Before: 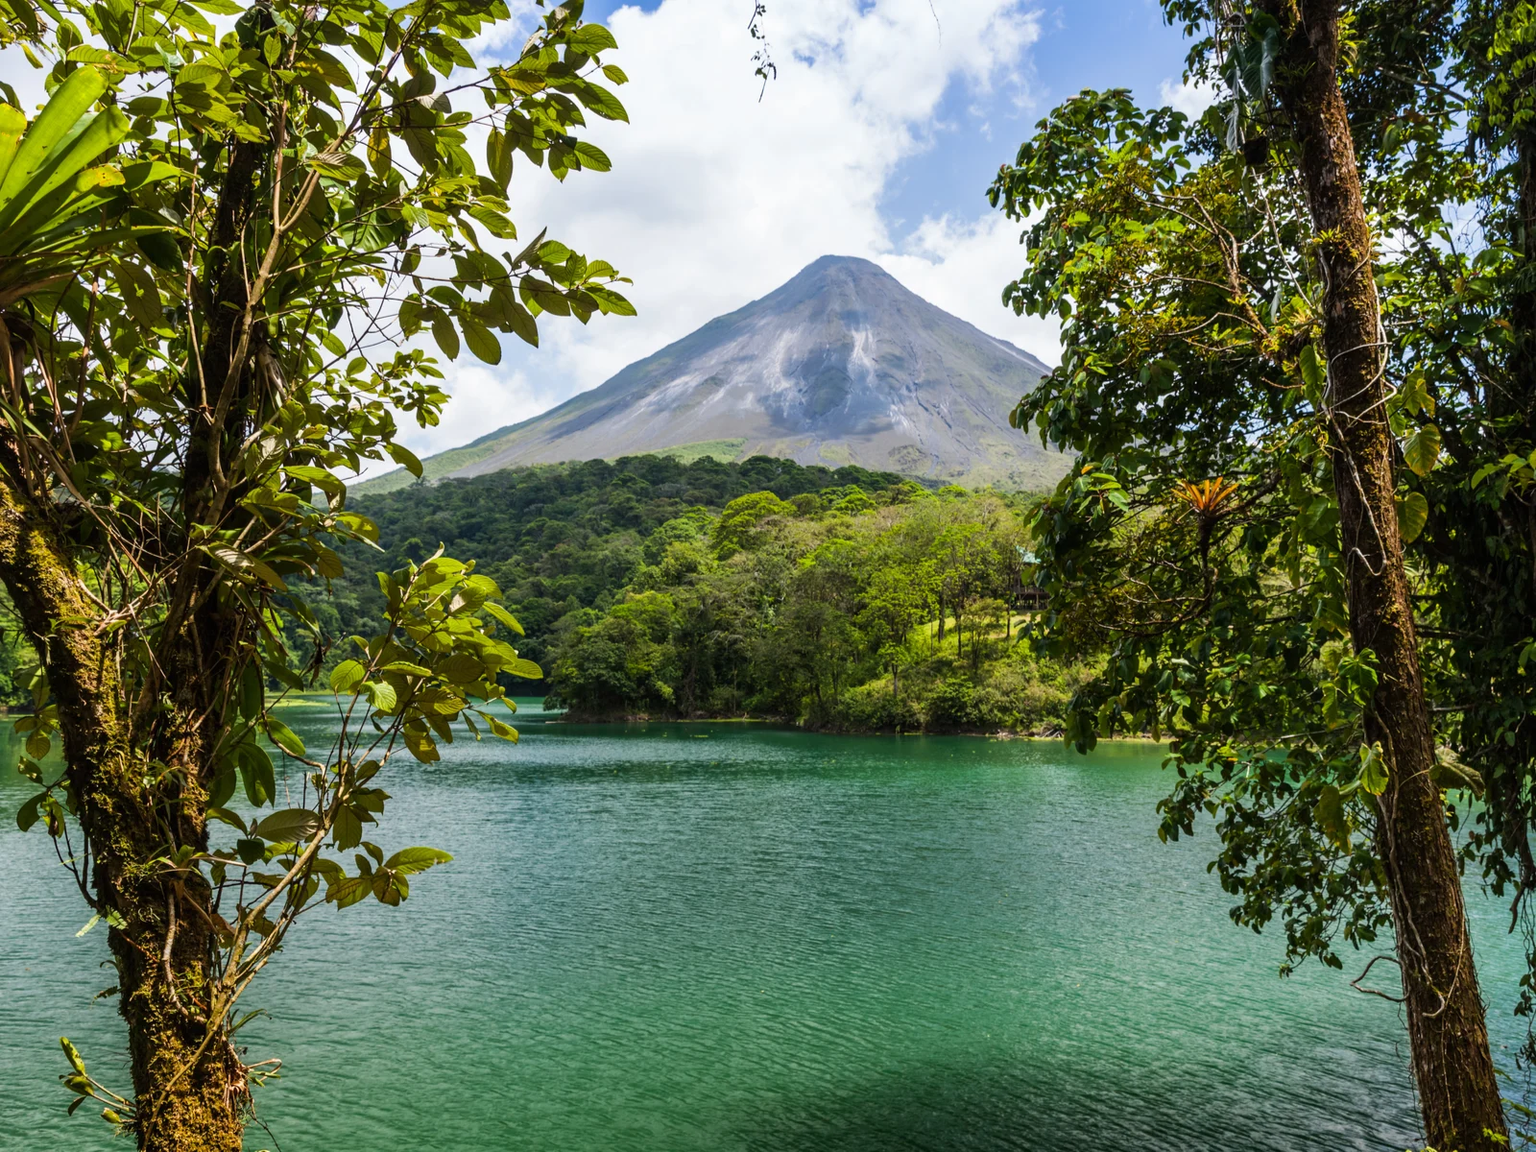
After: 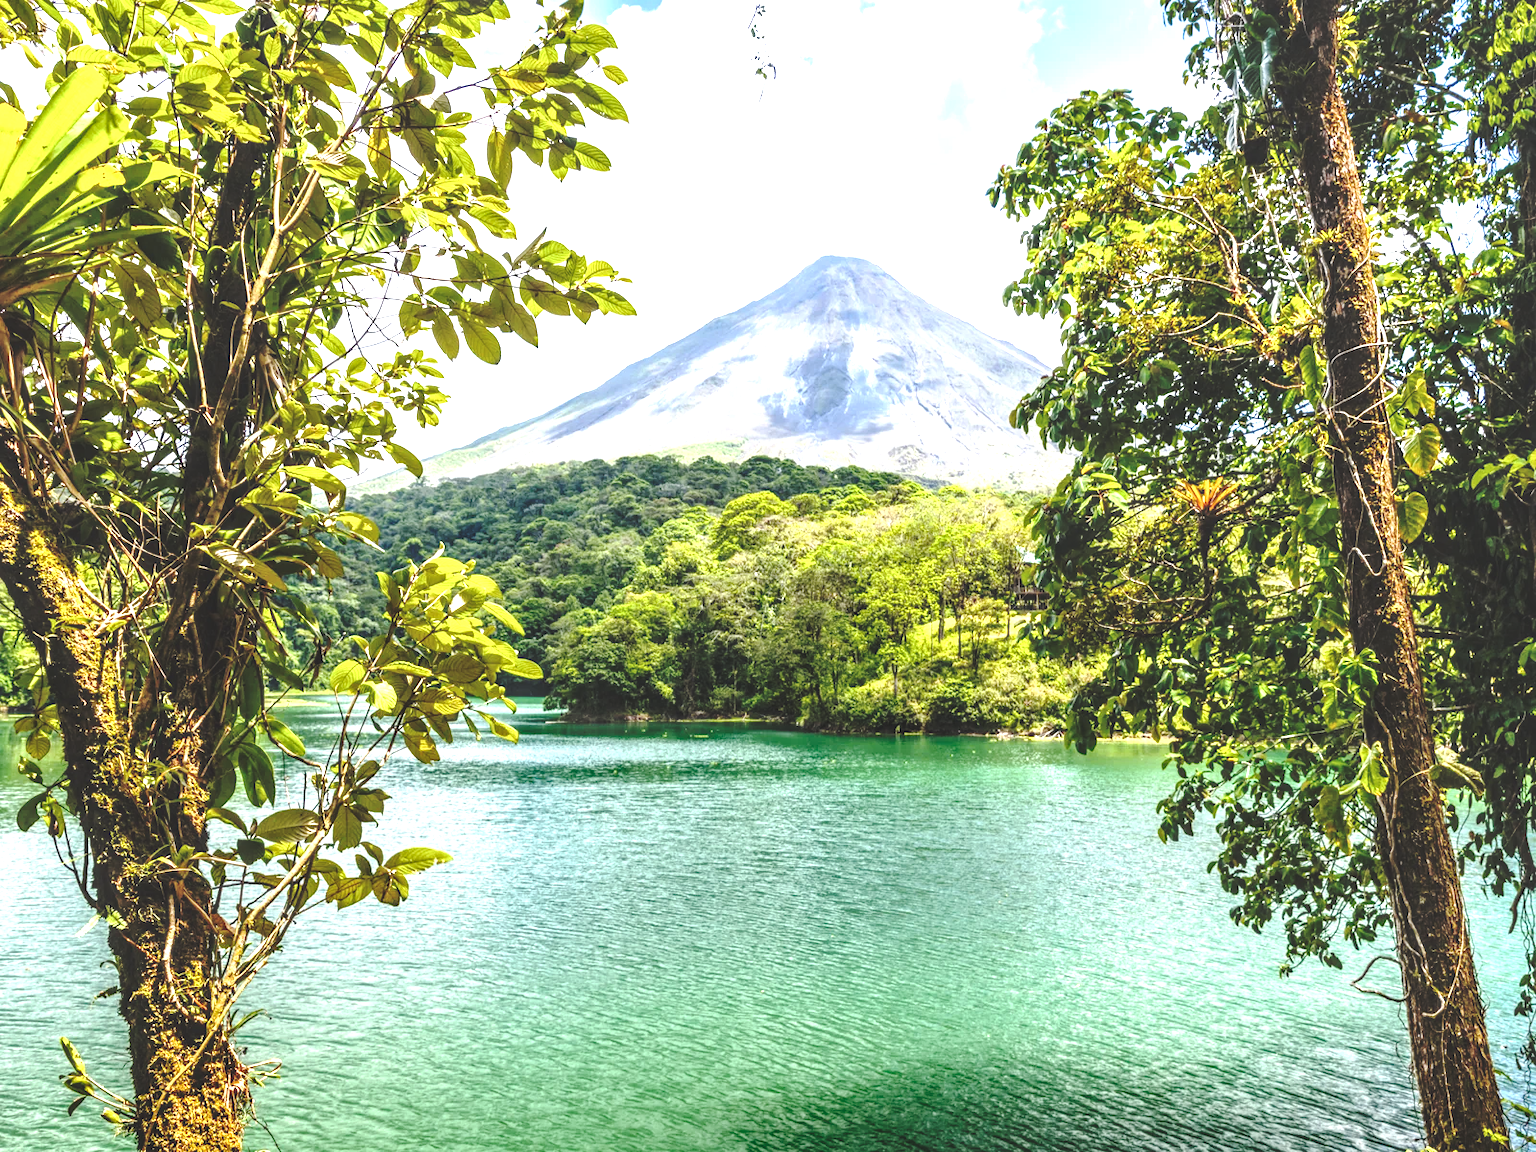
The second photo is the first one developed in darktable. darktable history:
exposure: black level correction 0, exposure 1.5 EV, compensate exposure bias true, compensate highlight preservation false
base curve: curves: ch0 [(0, 0.024) (0.055, 0.065) (0.121, 0.166) (0.236, 0.319) (0.693, 0.726) (1, 1)], preserve colors none
local contrast: highlights 61%, detail 143%, midtone range 0.428
